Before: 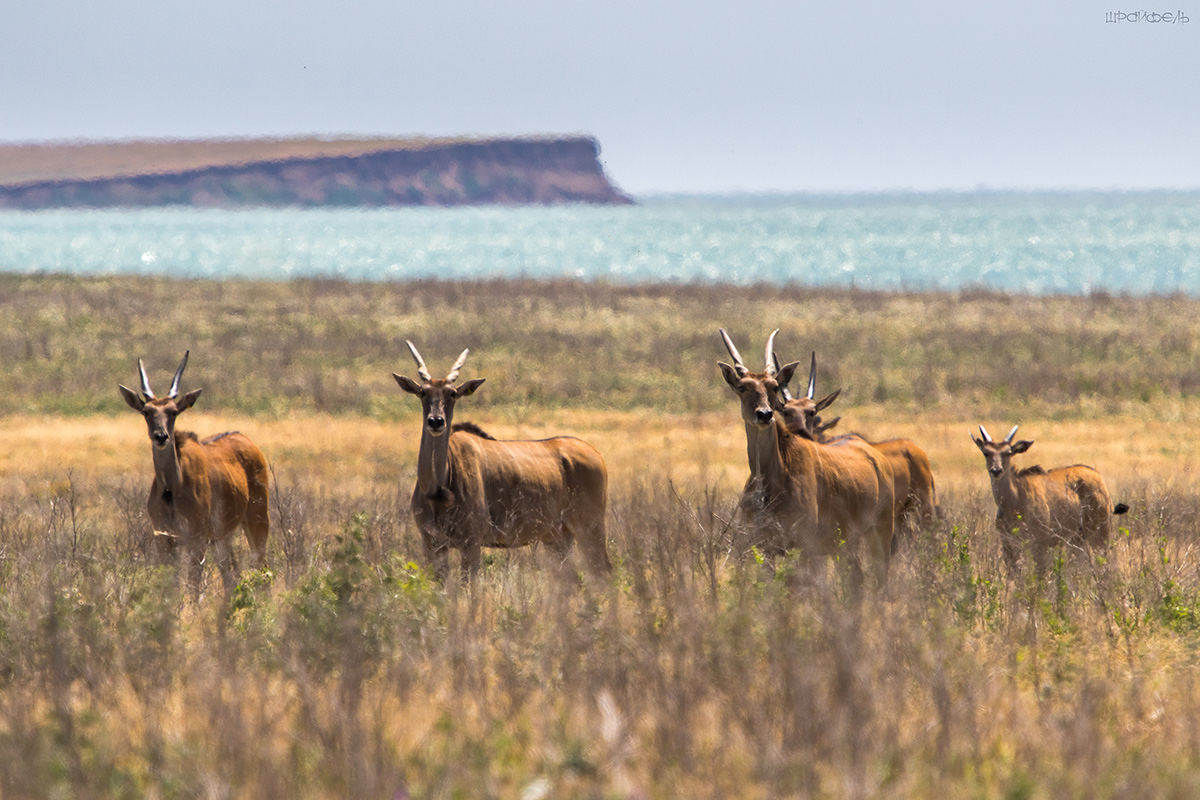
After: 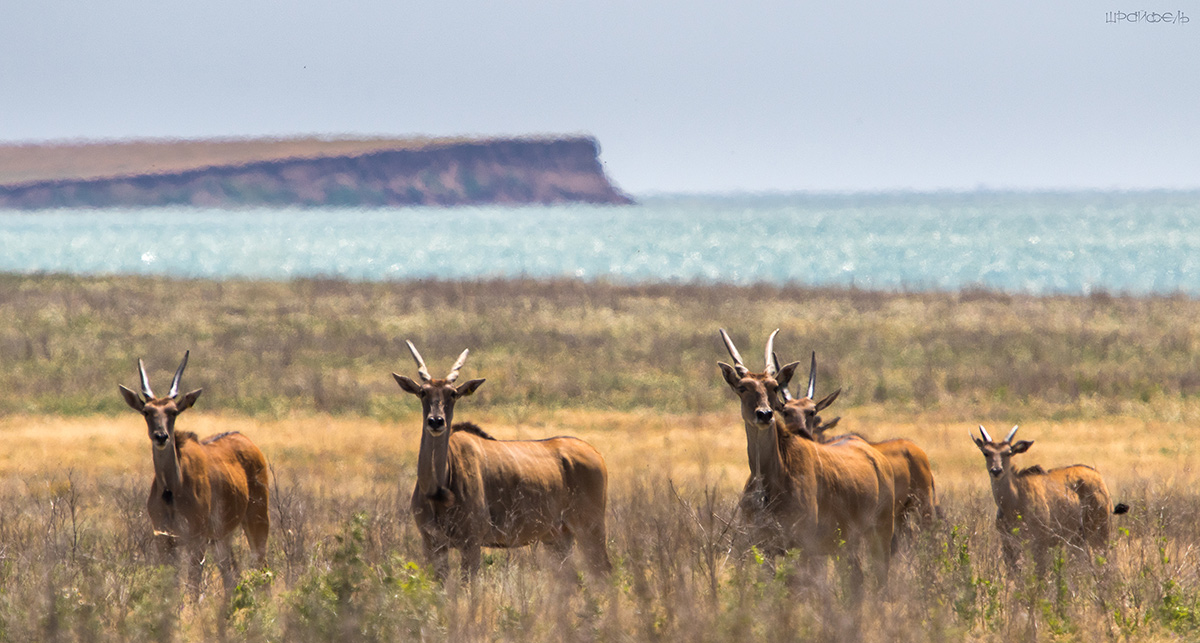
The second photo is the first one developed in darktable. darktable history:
crop: bottom 19.613%
